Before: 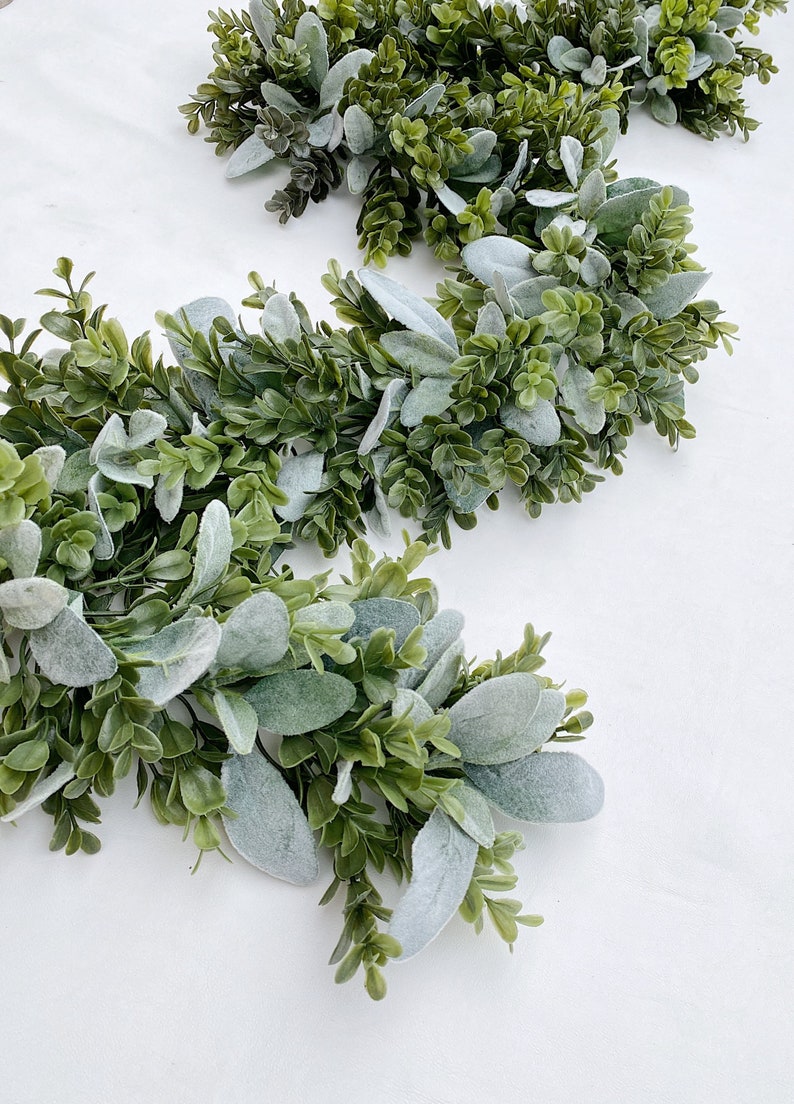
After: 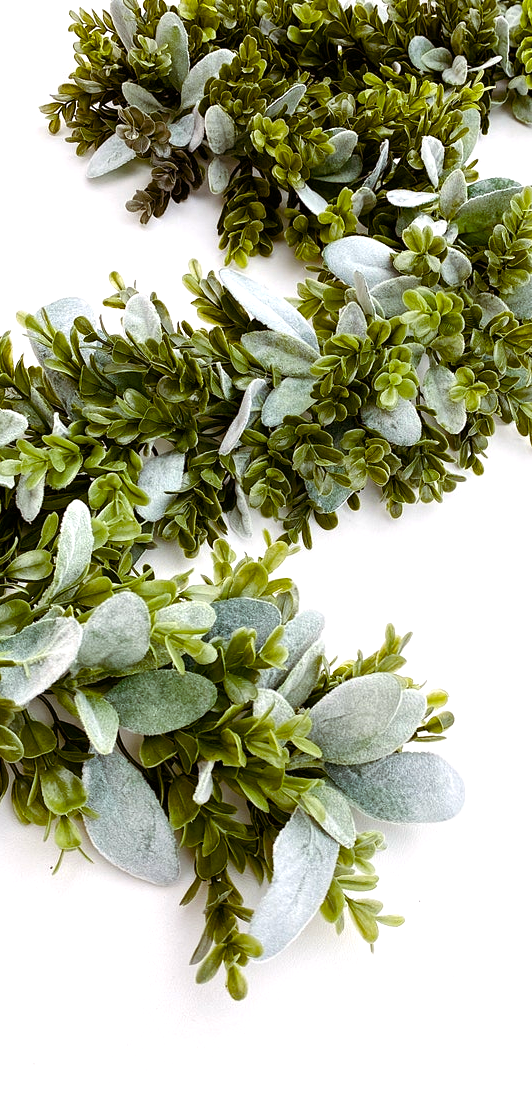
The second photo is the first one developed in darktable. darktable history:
color balance rgb: shadows lift › chroma 9.92%, shadows lift › hue 45.7°, power › hue 328.63°, highlights gain › chroma 1.119%, highlights gain › hue 60.27°, perceptual saturation grading › global saturation 54.525%, perceptual saturation grading › highlights -50.028%, perceptual saturation grading › mid-tones 40.509%, perceptual saturation grading › shadows 30.456%, perceptual brilliance grading › global brilliance 15.511%, perceptual brilliance grading › shadows -34.721%, global vibrance 20%
crop and rotate: left 17.602%, right 15.355%
